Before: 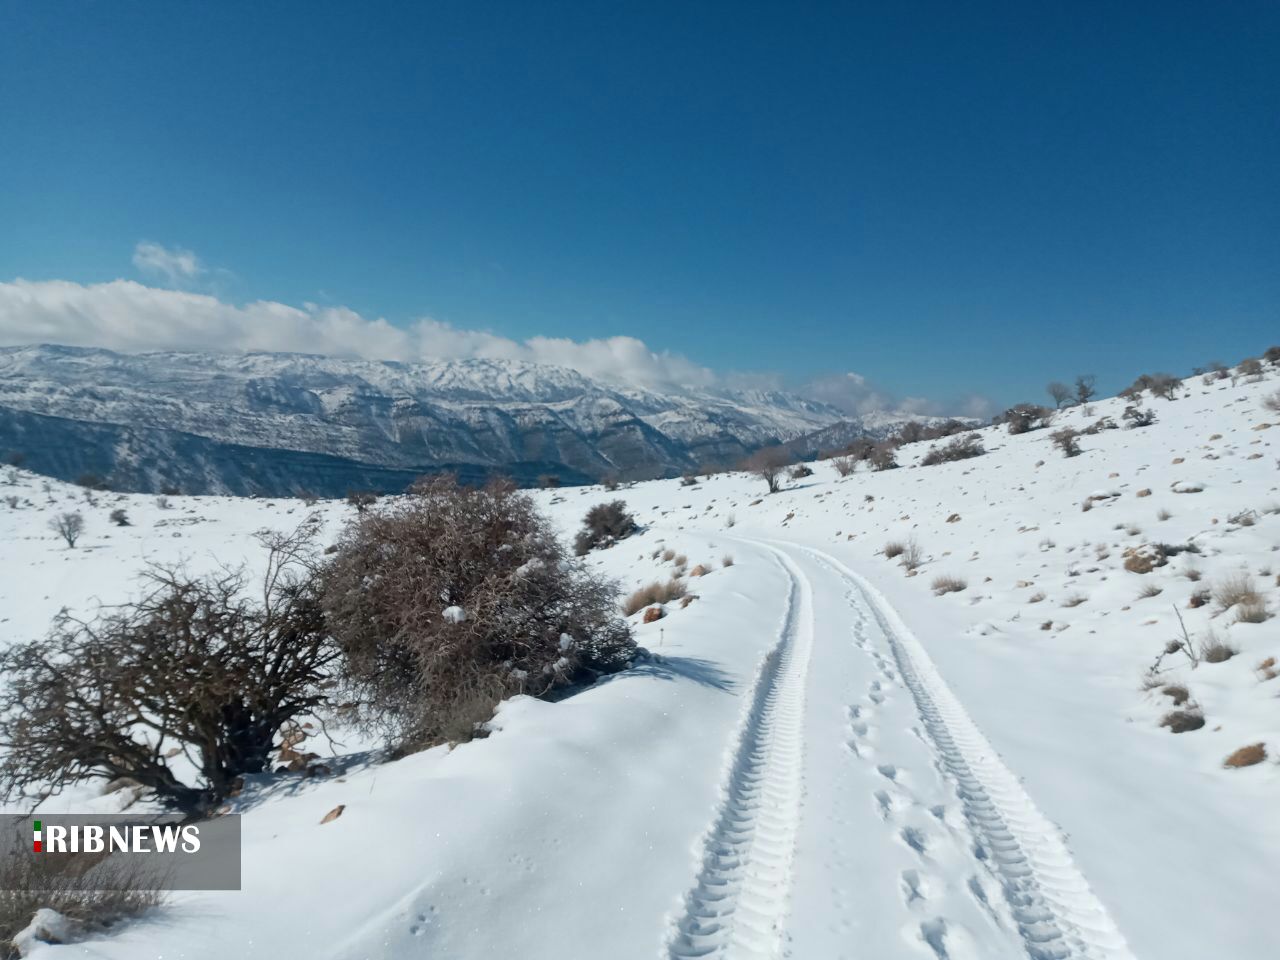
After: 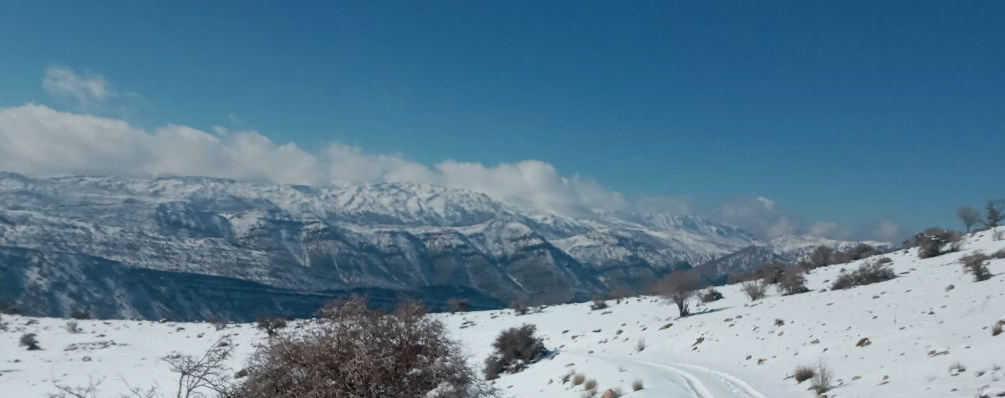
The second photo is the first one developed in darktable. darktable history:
shadows and highlights: highlights color adjustment 0%, low approximation 0.01, soften with gaussian
graduated density: on, module defaults
crop: left 7.036%, top 18.398%, right 14.379%, bottom 40.043%
